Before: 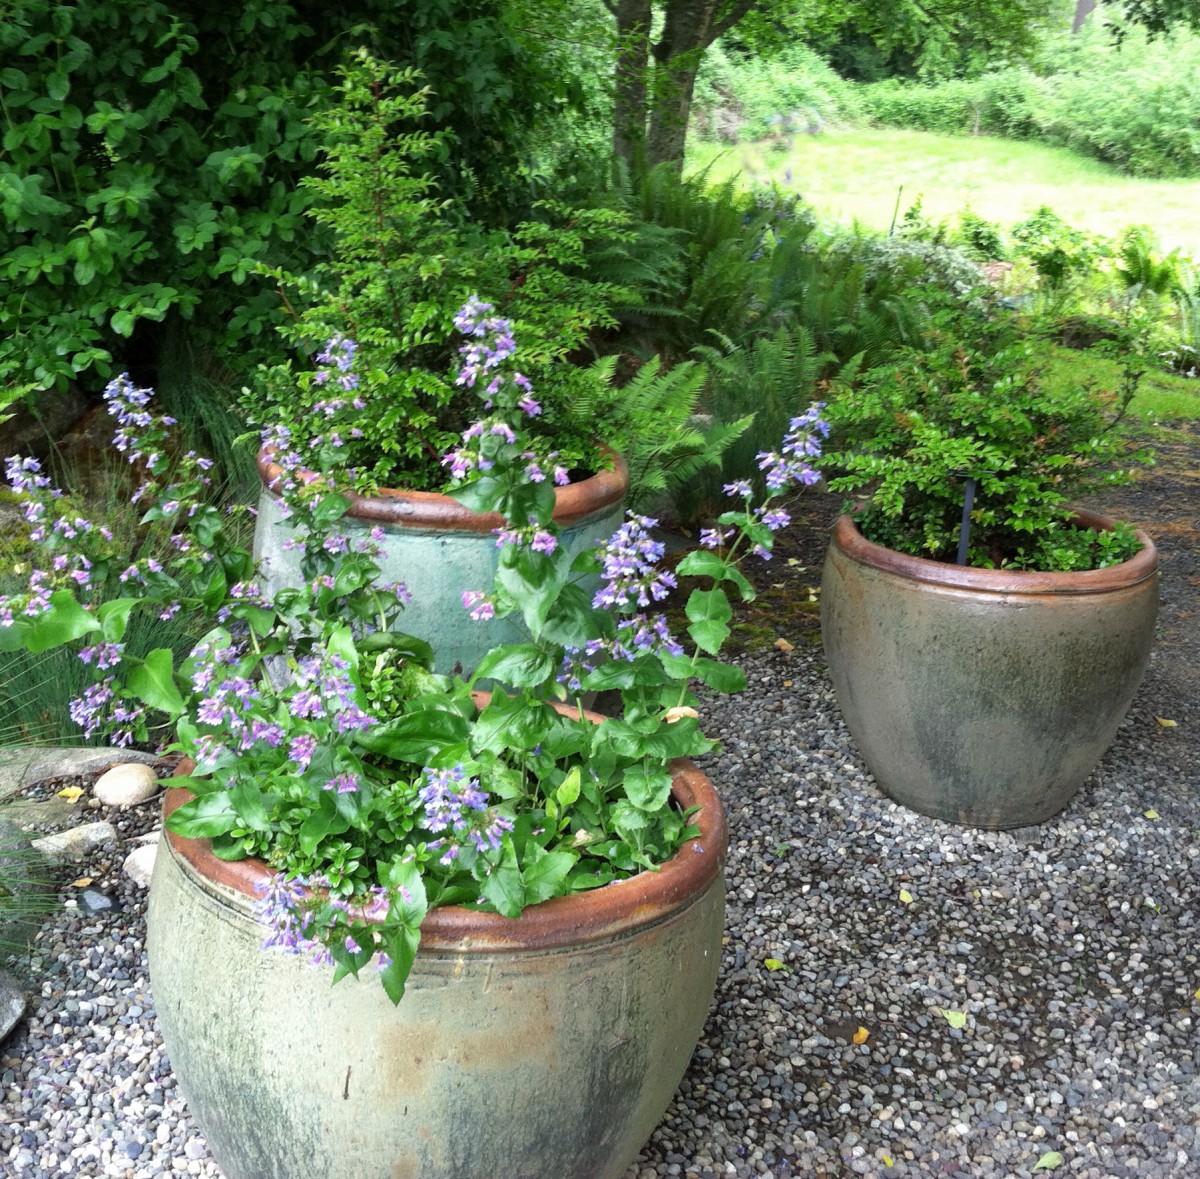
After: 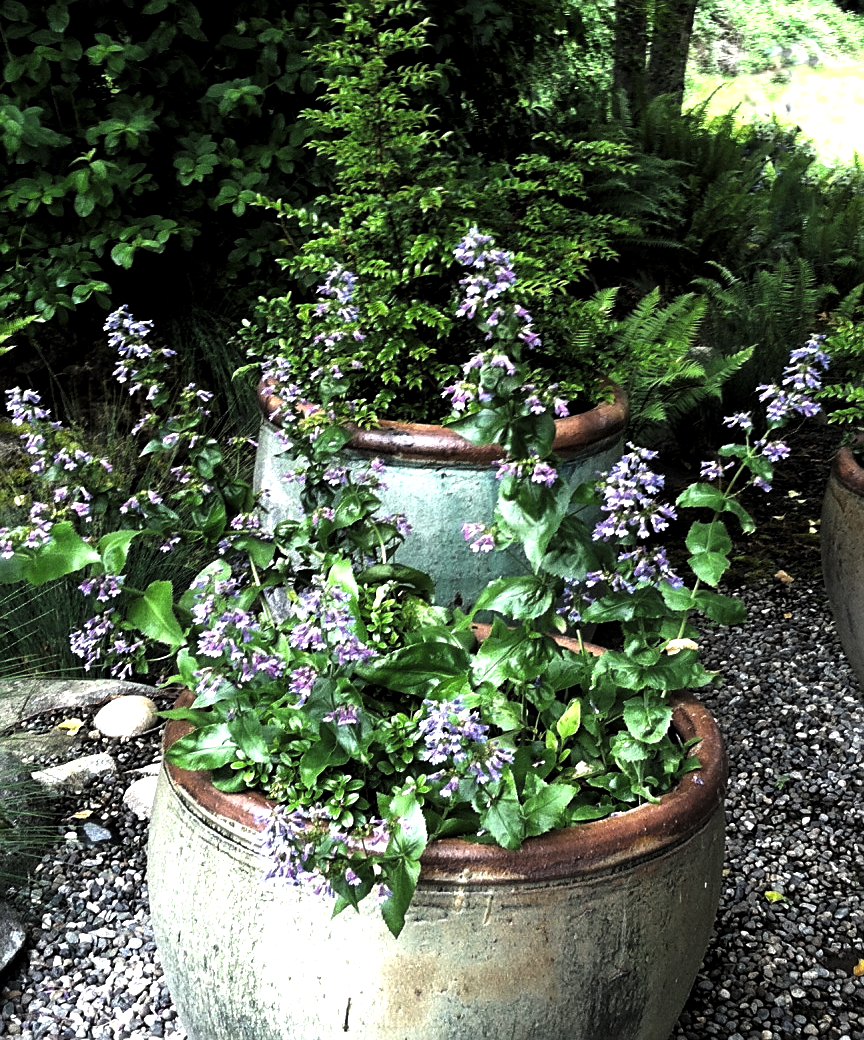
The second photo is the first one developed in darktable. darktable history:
levels: mode automatic, black 8.58%, gray 59.42%, levels [0, 0.445, 1]
exposure: black level correction -0.002, exposure 0.54 EV, compensate highlight preservation false
crop: top 5.803%, right 27.864%, bottom 5.804%
sharpen: on, module defaults
